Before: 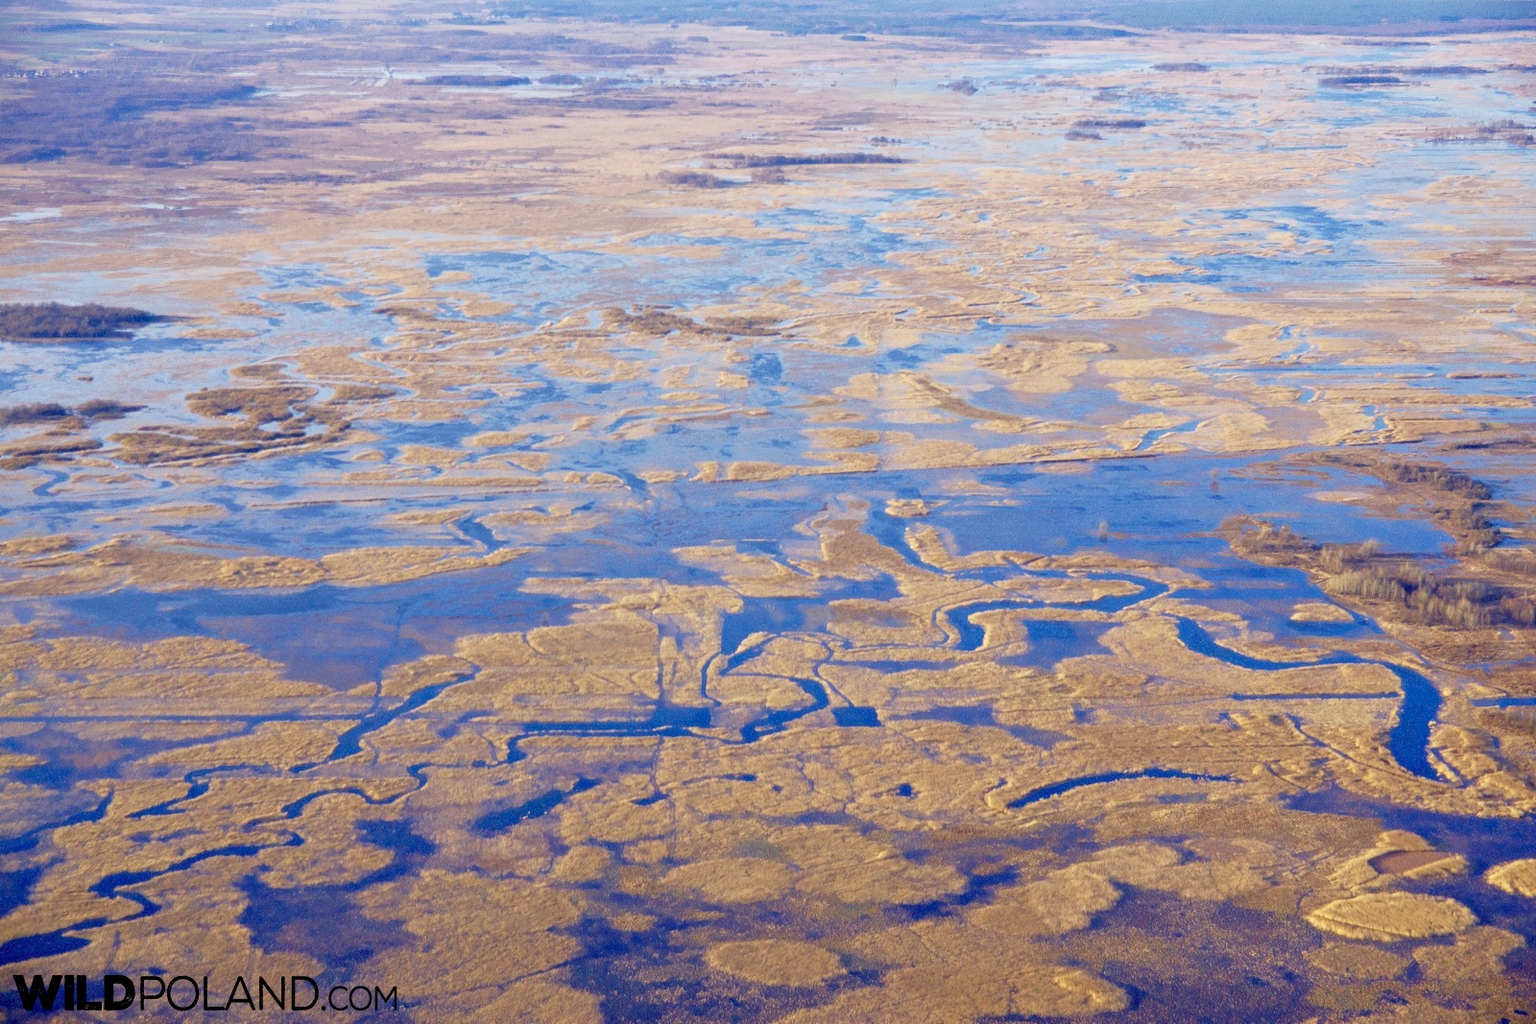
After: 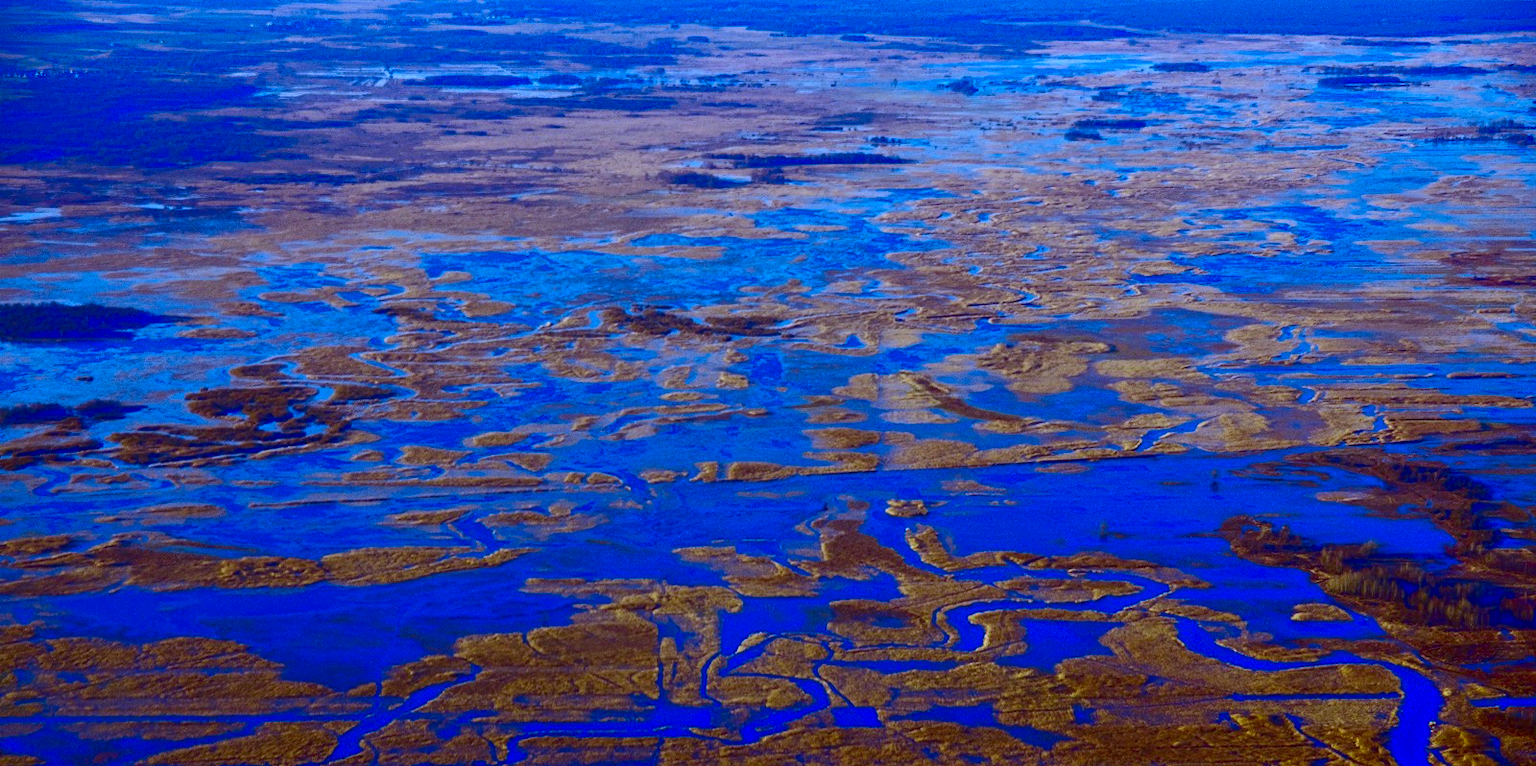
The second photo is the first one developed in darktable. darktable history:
contrast brightness saturation: brightness -1, saturation 1
white balance: red 0.948, green 1.02, blue 1.176
crop: bottom 24.967%
